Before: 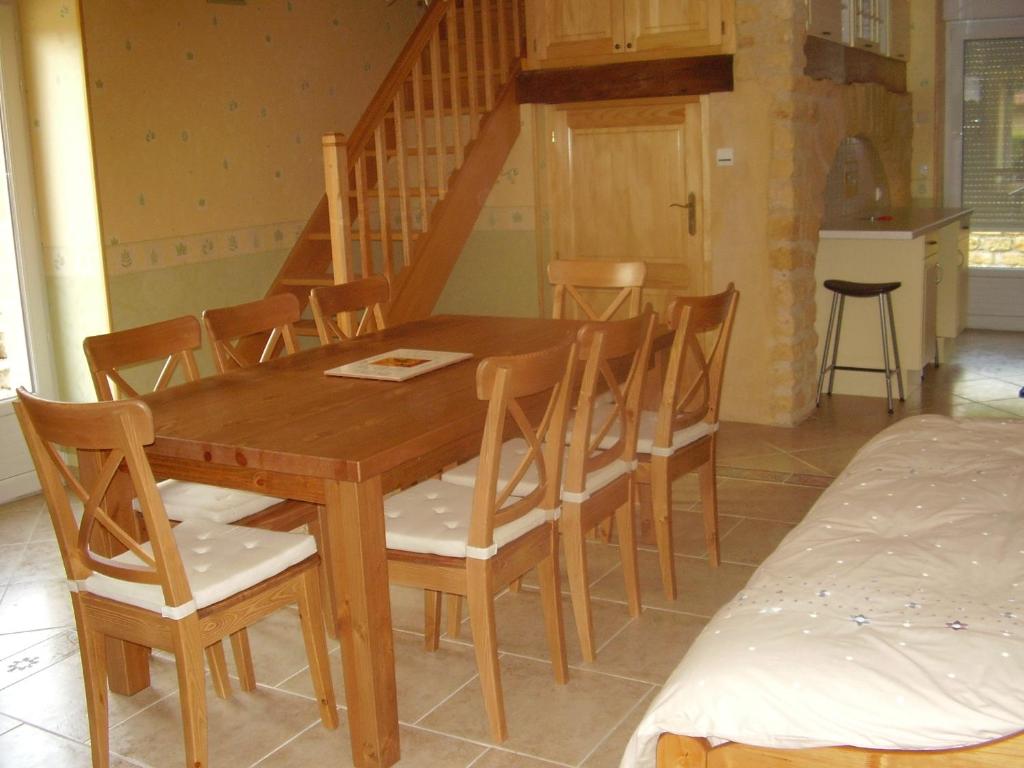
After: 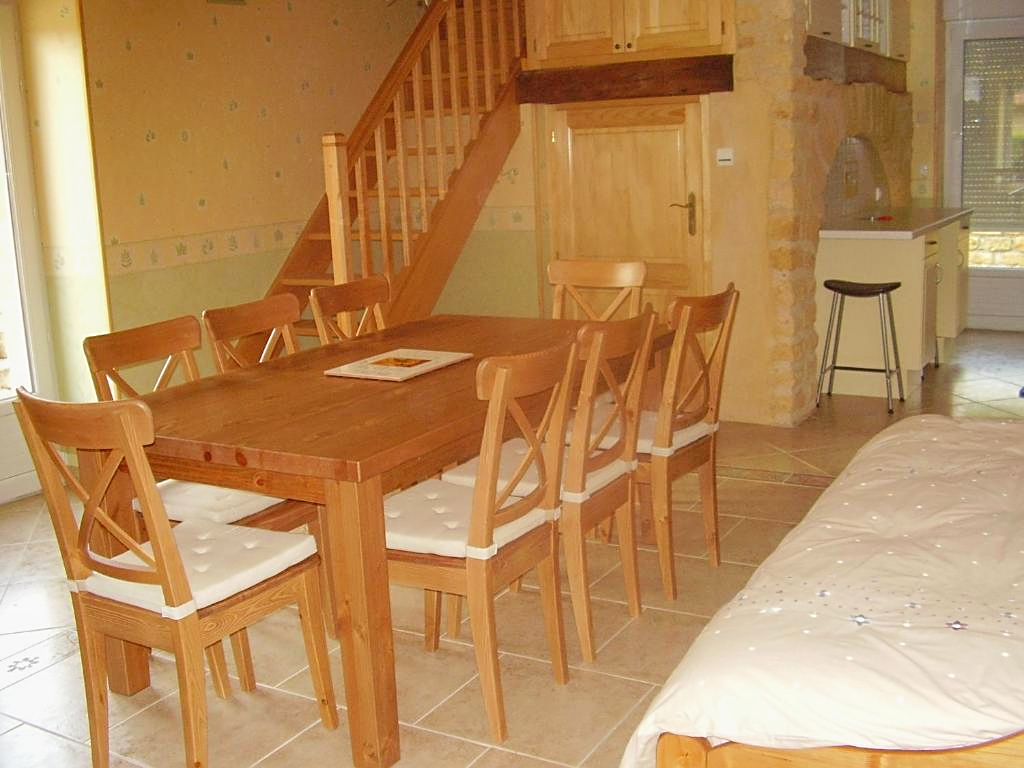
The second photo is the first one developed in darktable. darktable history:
local contrast: highlights 100%, shadows 100%, detail 120%, midtone range 0.2
sharpen: on, module defaults
exposure: black level correction 0, exposure 0.7 EV, compensate exposure bias true, compensate highlight preservation false
filmic rgb: middle gray luminance 18.42%, black relative exposure -10.5 EV, white relative exposure 3.4 EV, threshold 6 EV, target black luminance 0%, hardness 6.03, latitude 99%, contrast 0.847, shadows ↔ highlights balance 0.505%, add noise in highlights 0, preserve chrominance max RGB, color science v3 (2019), use custom middle-gray values true, iterations of high-quality reconstruction 0, contrast in highlights soft, enable highlight reconstruction true
